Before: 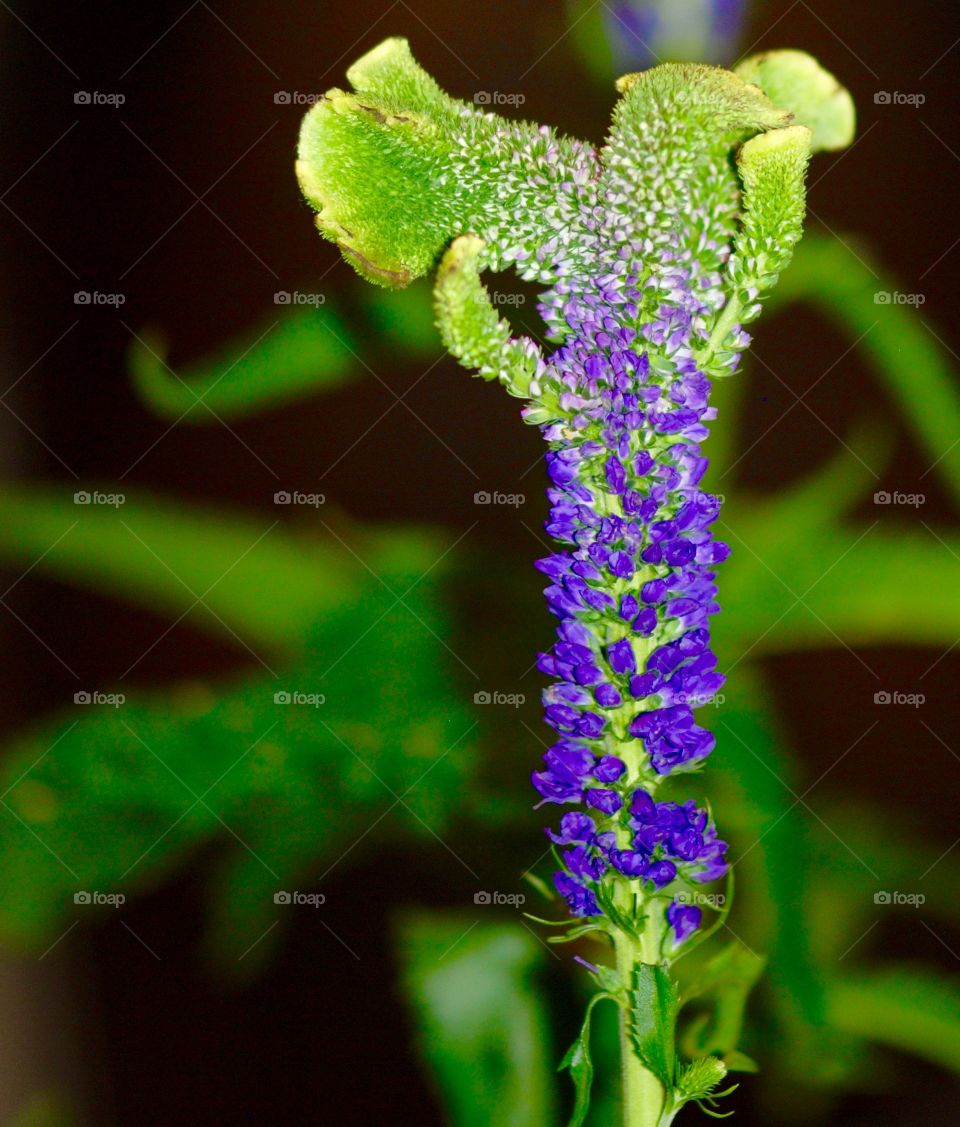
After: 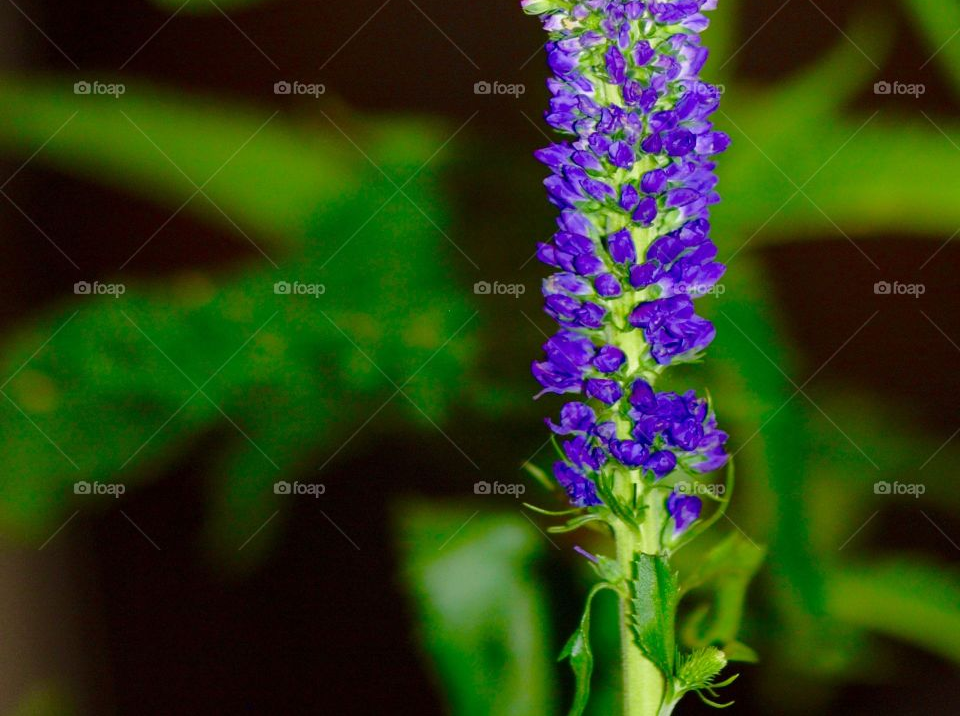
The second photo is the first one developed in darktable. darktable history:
rotate and perspective: crop left 0, crop top 0
crop and rotate: top 36.435%
